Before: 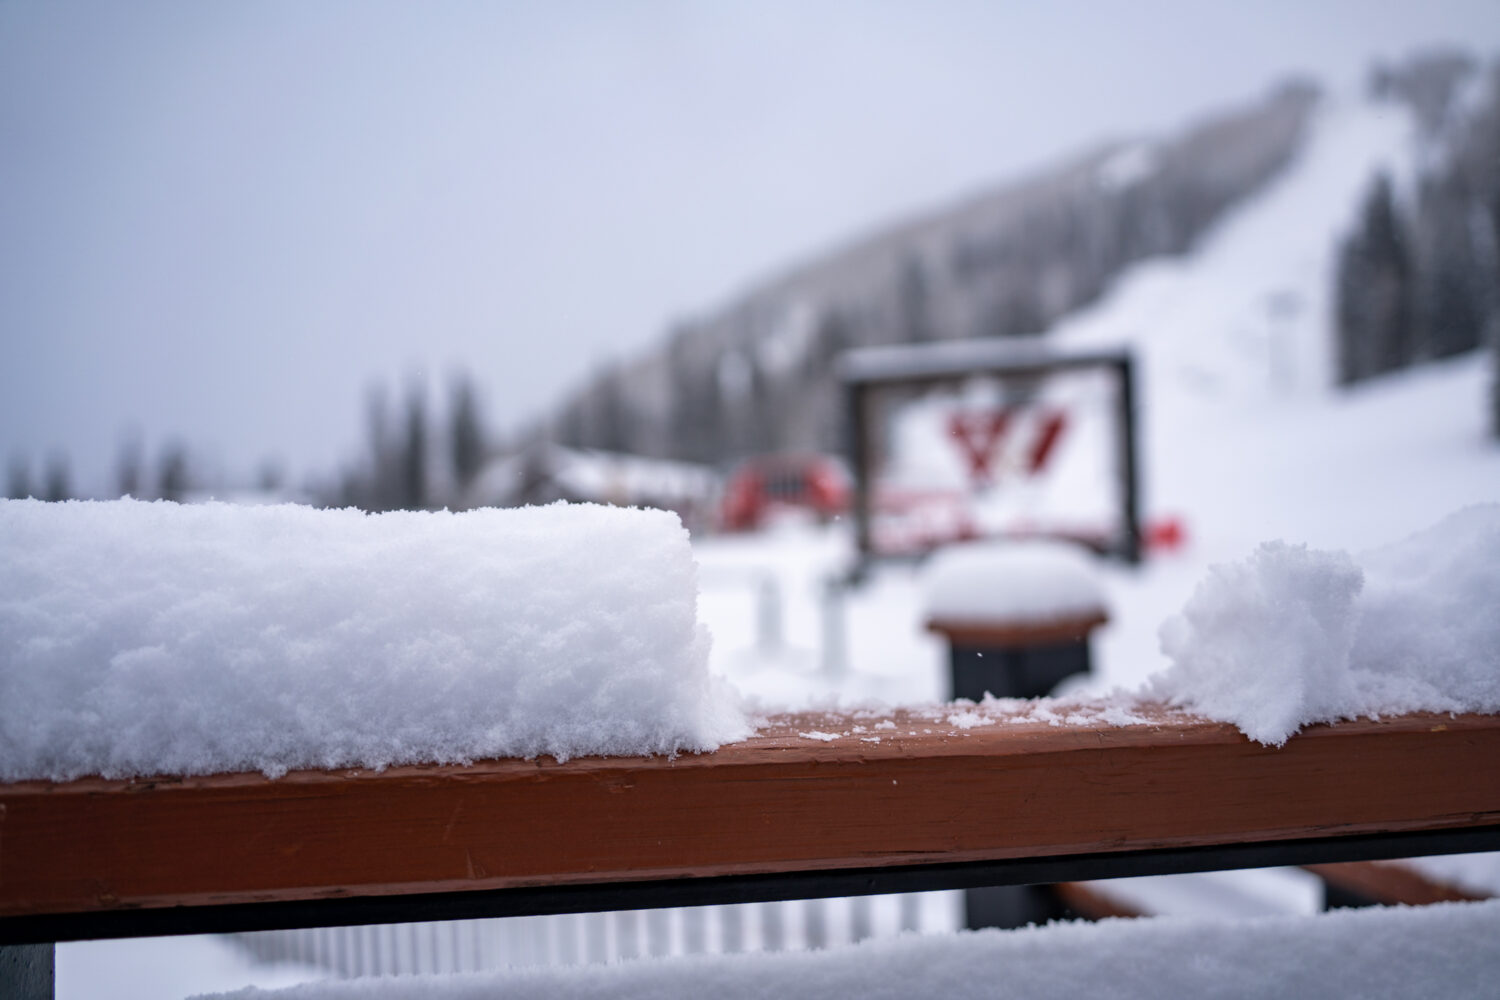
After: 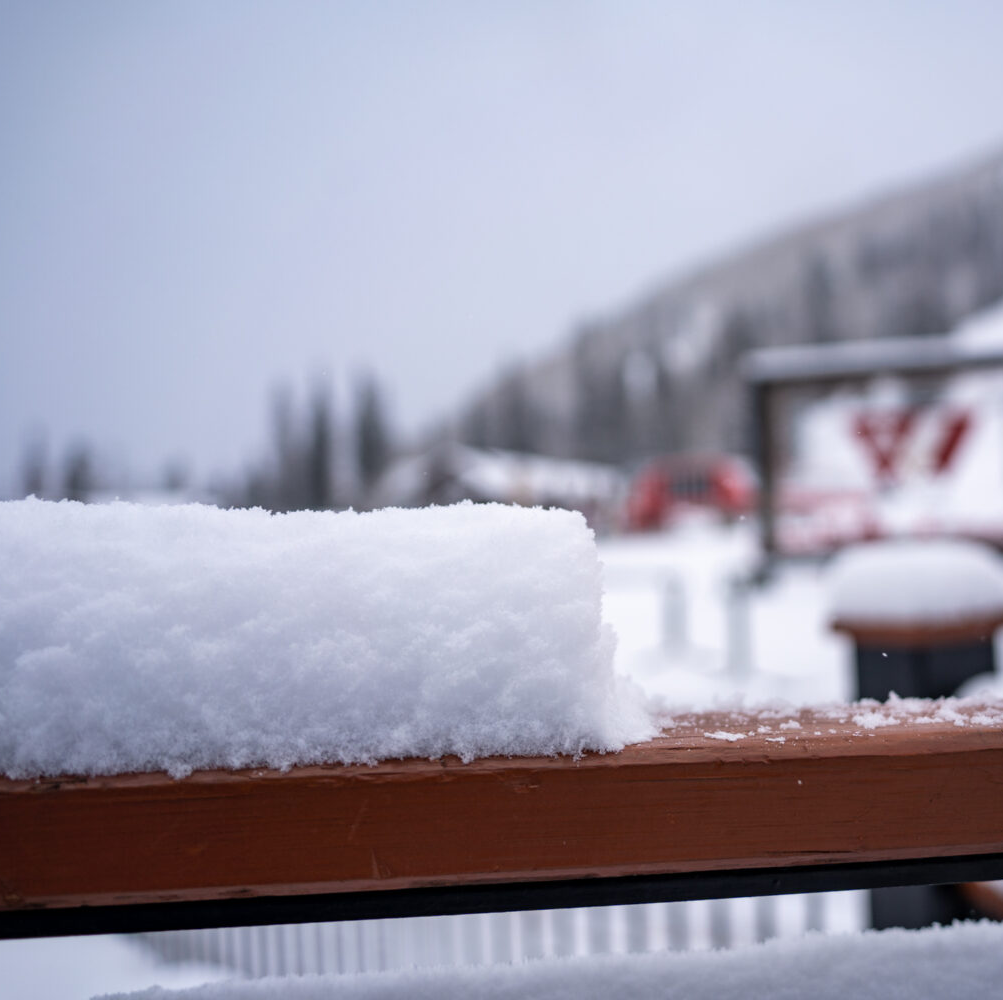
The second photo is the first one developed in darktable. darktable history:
crop and rotate: left 6.38%, right 26.69%
